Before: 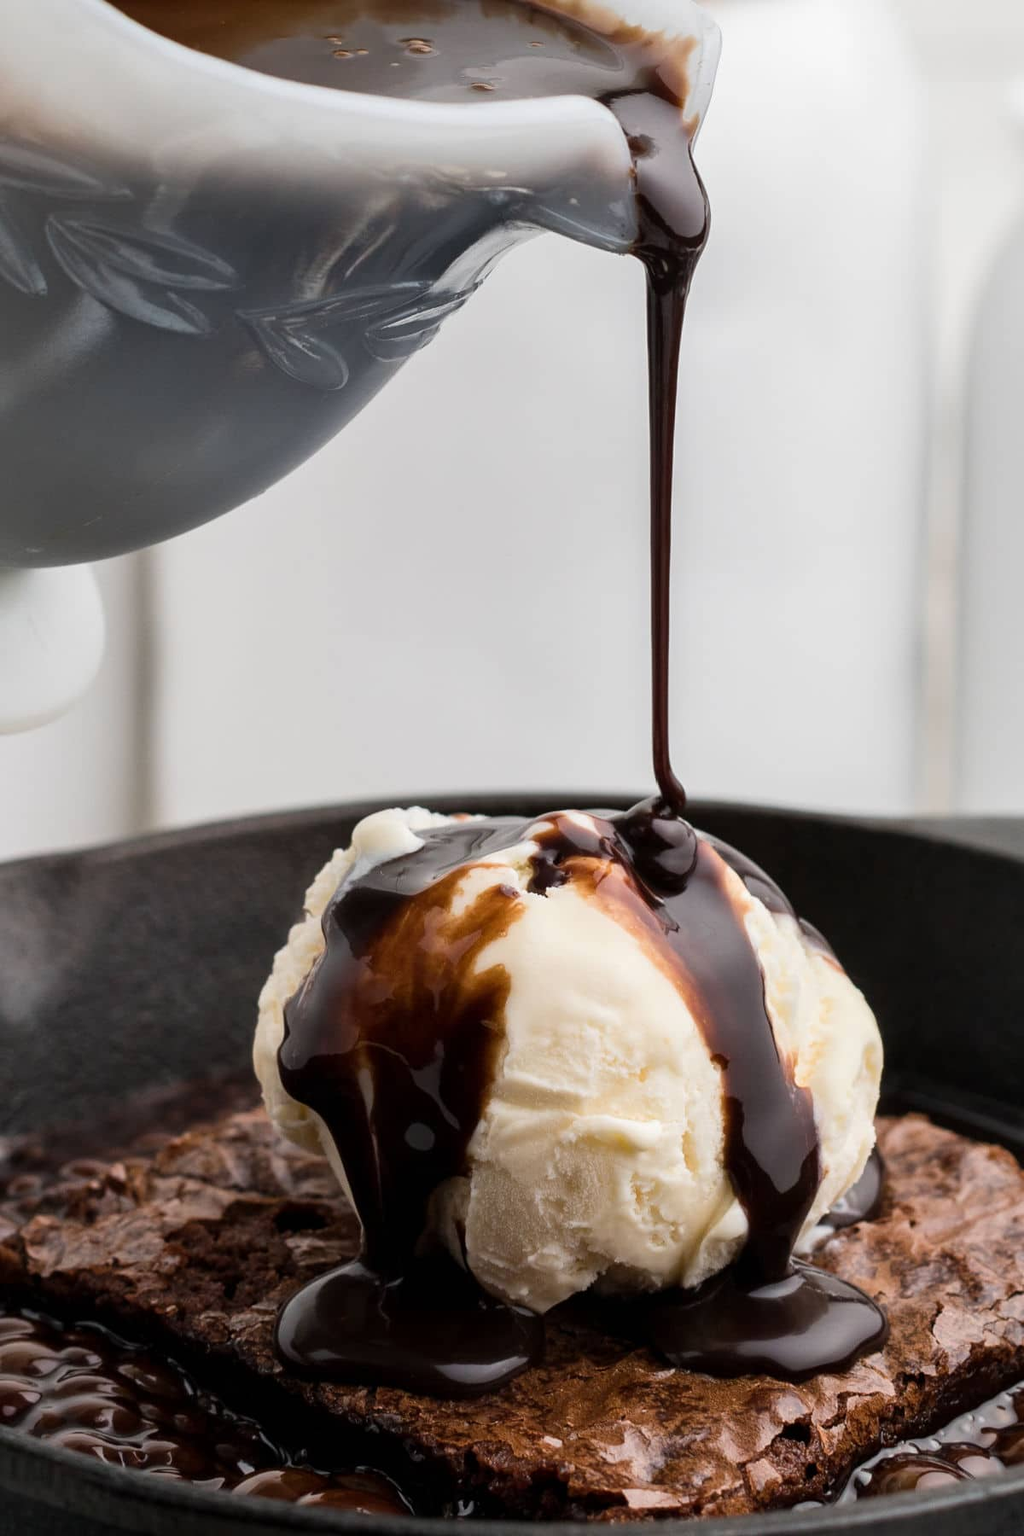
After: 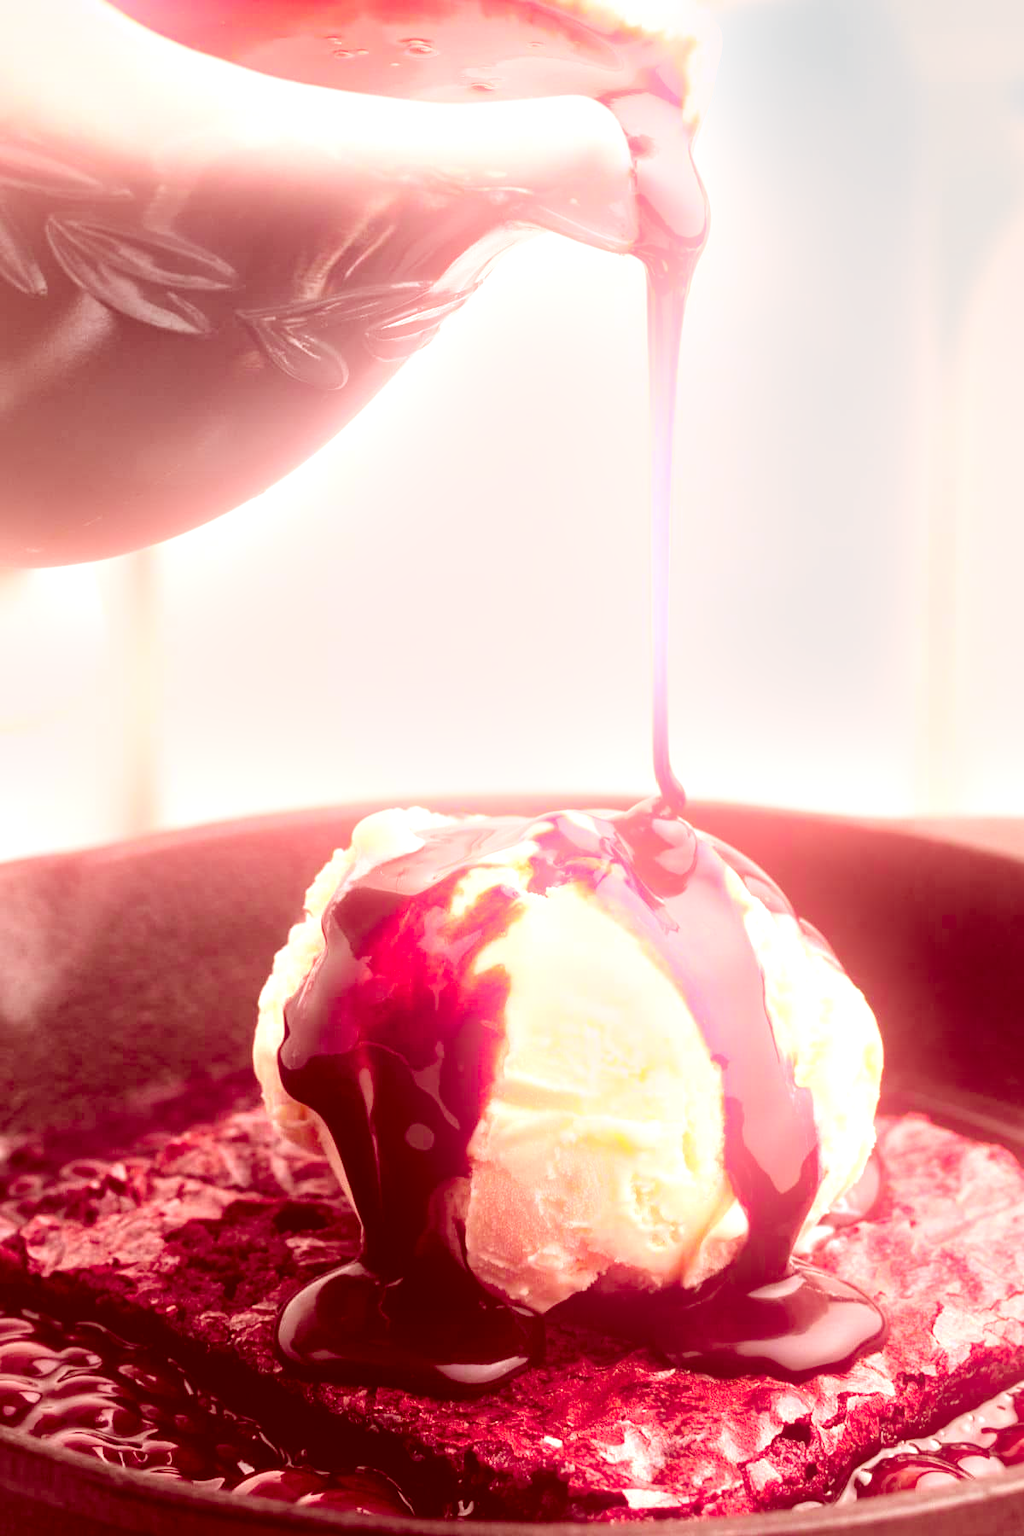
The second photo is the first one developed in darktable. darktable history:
exposure: black level correction 0, exposure 1.1 EV, compensate exposure bias true, compensate highlight preservation false
color zones: curves: ch0 [(0, 0.533) (0.126, 0.533) (0.234, 0.533) (0.368, 0.357) (0.5, 0.5) (0.625, 0.5) (0.74, 0.637) (0.875, 0.5)]; ch1 [(0.004, 0.708) (0.129, 0.662) (0.25, 0.5) (0.375, 0.331) (0.496, 0.396) (0.625, 0.649) (0.739, 0.26) (0.875, 0.5) (1, 0.478)]; ch2 [(0, 0.409) (0.132, 0.403) (0.236, 0.558) (0.379, 0.448) (0.5, 0.5) (0.625, 0.5) (0.691, 0.39) (0.875, 0.5)]
bloom: threshold 82.5%, strength 16.25%
color correction: highlights a* 9.03, highlights b* 8.71, shadows a* 40, shadows b* 40, saturation 0.8
